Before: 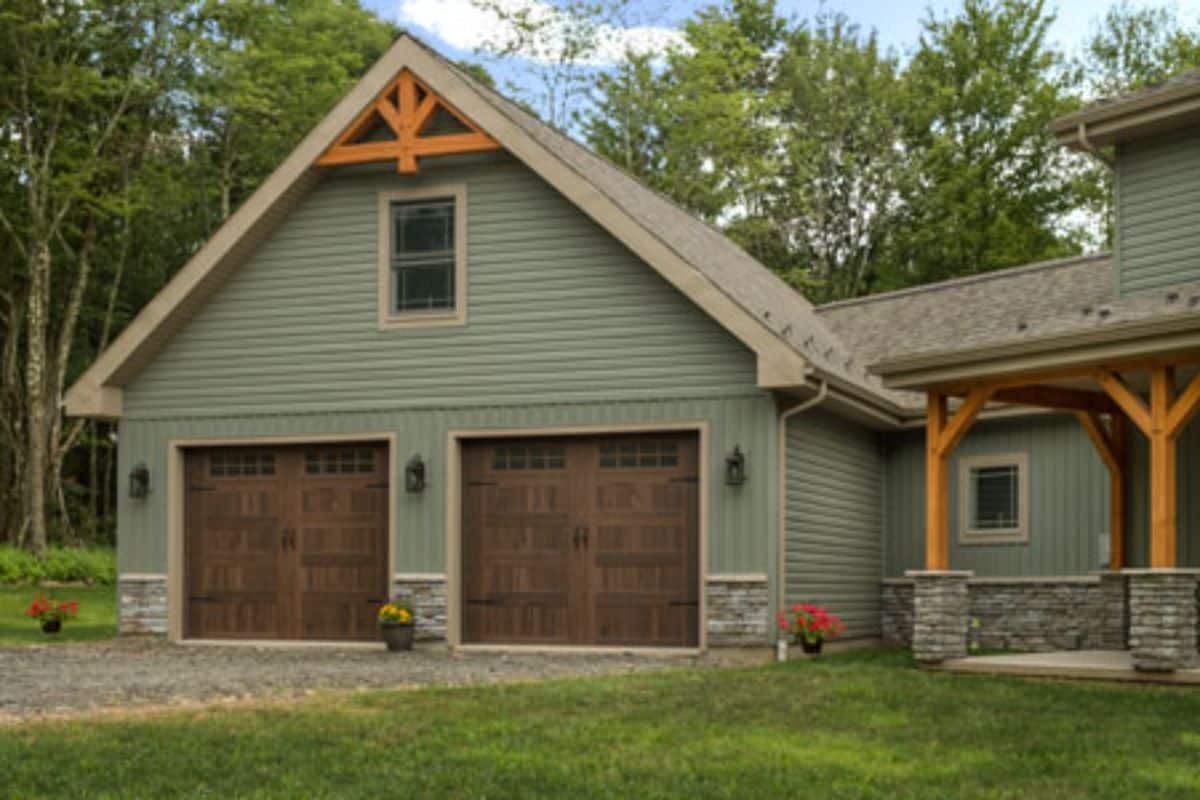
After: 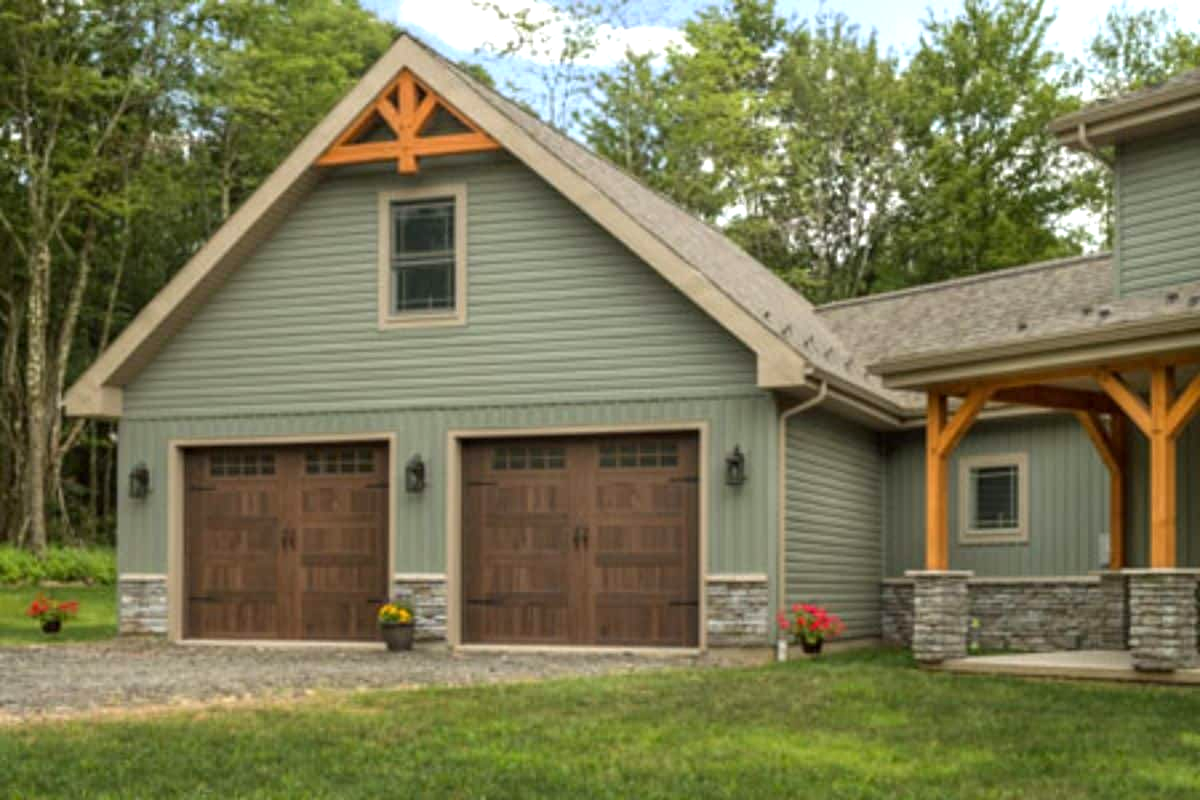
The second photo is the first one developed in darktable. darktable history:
tone equalizer: on, module defaults
exposure: black level correction 0.001, exposure 0.498 EV, compensate highlight preservation false
